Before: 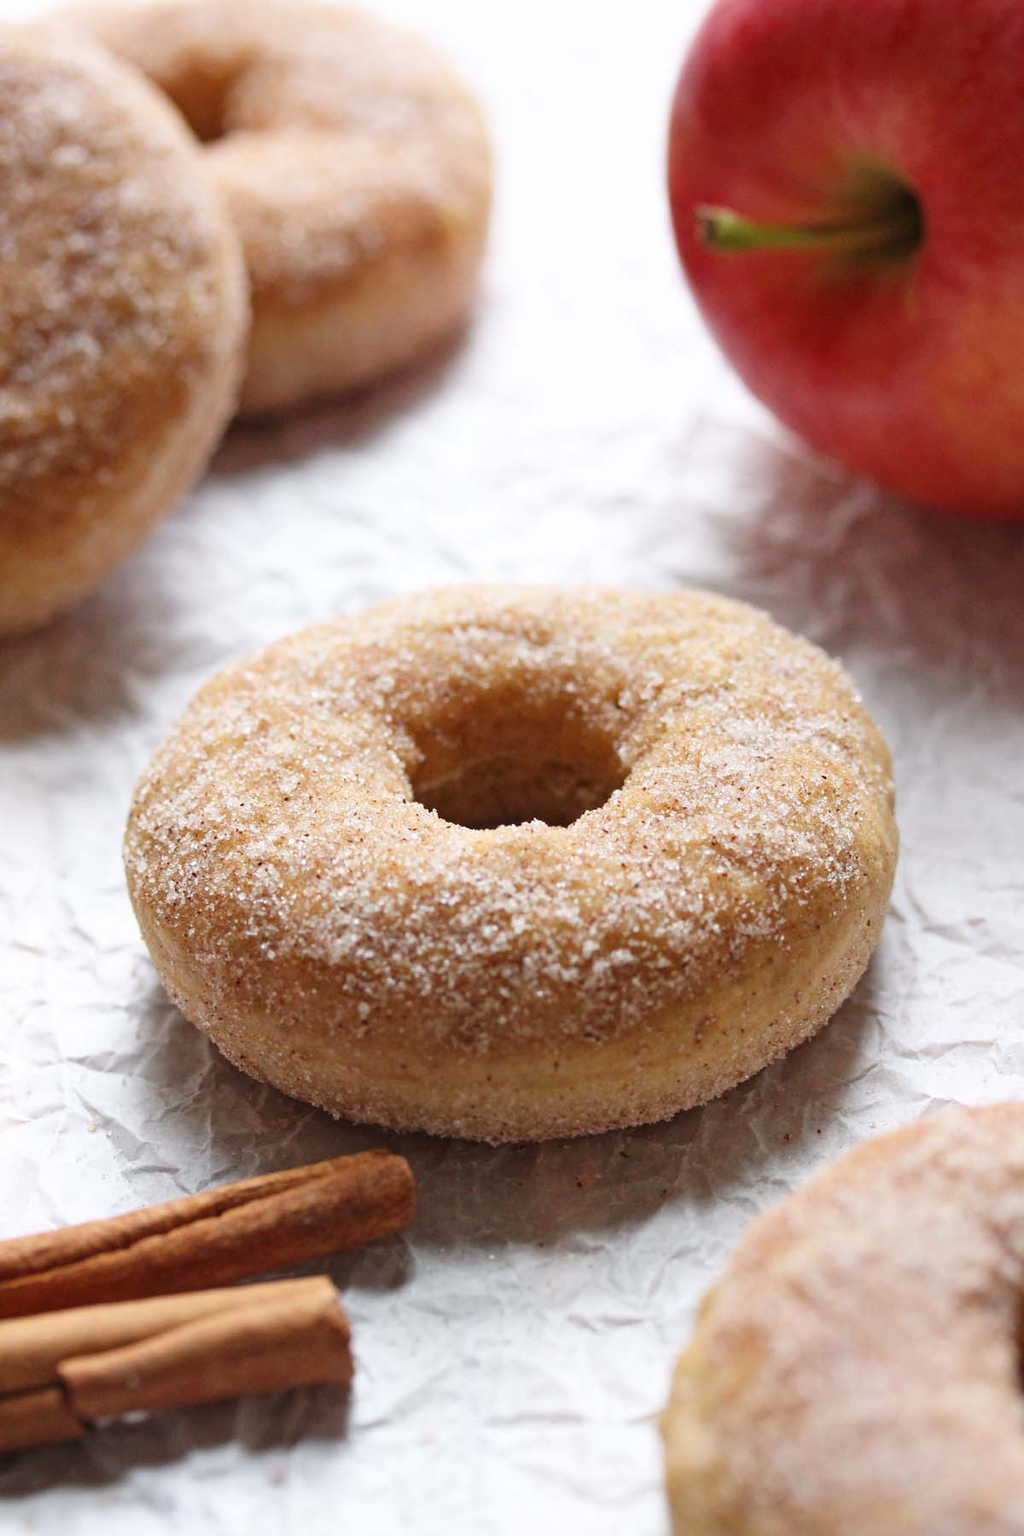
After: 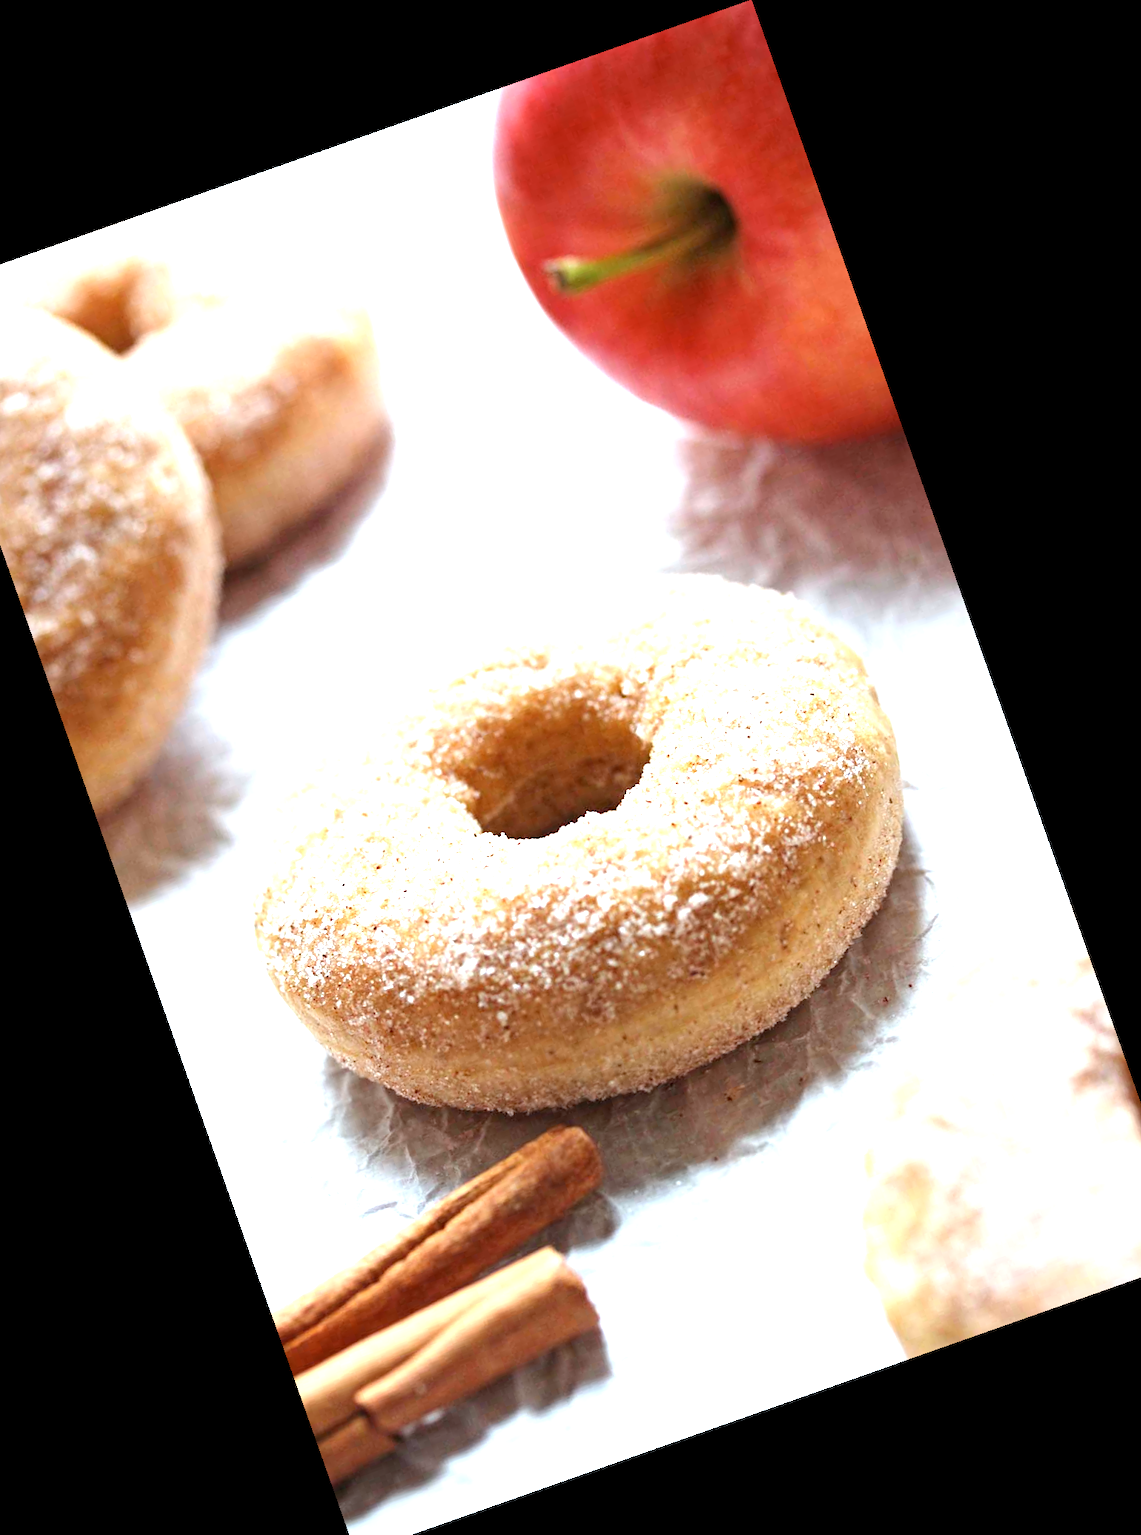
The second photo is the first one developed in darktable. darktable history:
crop and rotate: angle 19.43°, left 6.812%, right 4.125%, bottom 1.087%
exposure: exposure 1.25 EV, compensate exposure bias true, compensate highlight preservation false
color calibration: illuminant Planckian (black body), adaptation linear Bradford (ICC v4), x 0.364, y 0.367, temperature 4417.56 K, saturation algorithm version 1 (2020)
